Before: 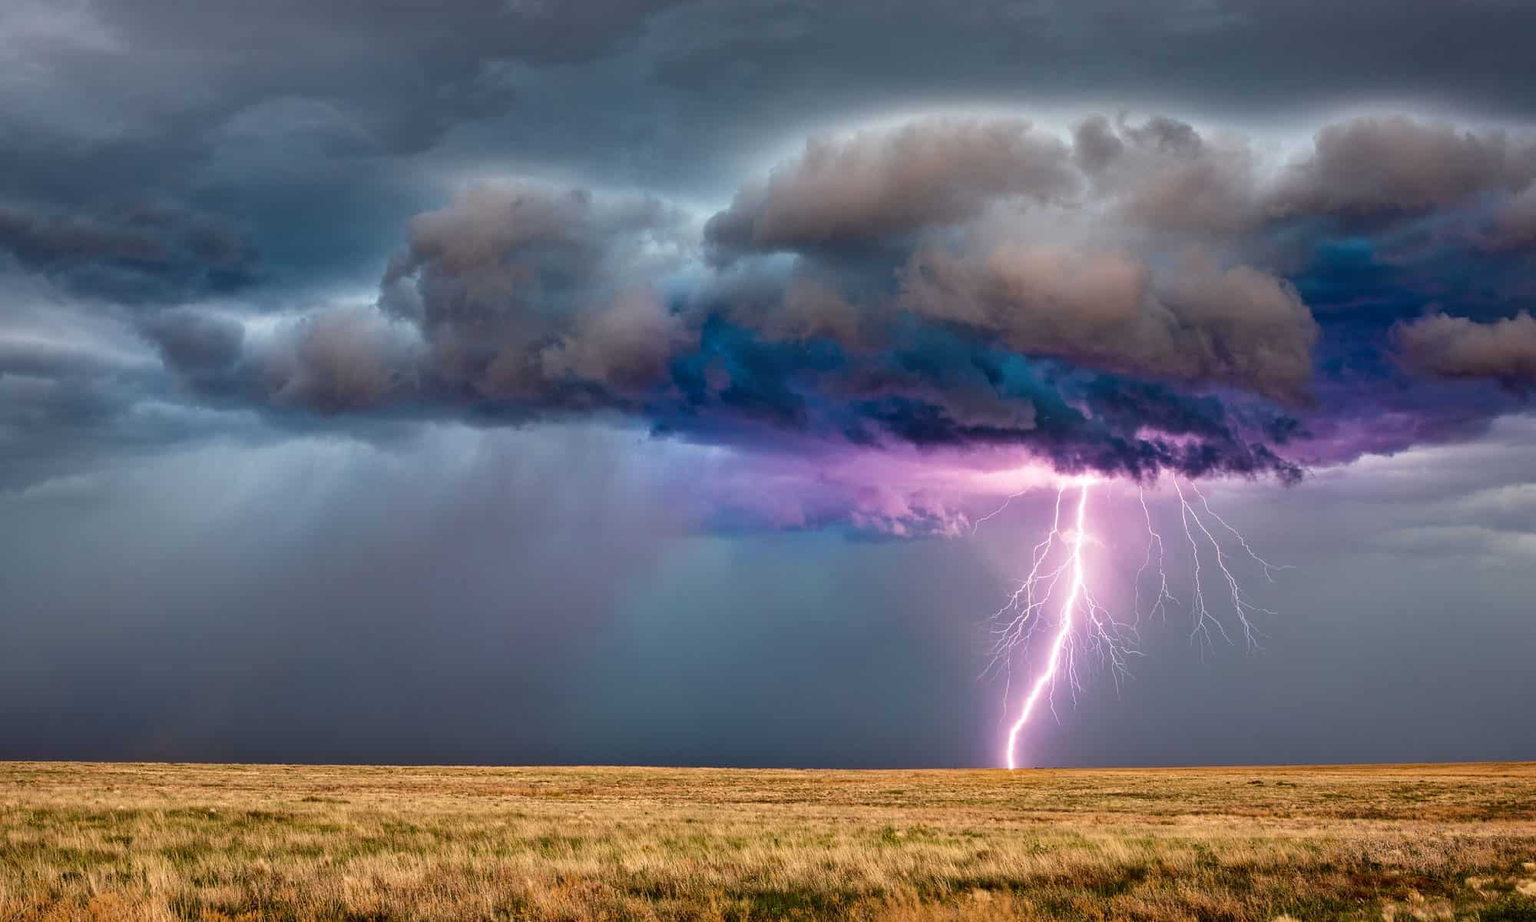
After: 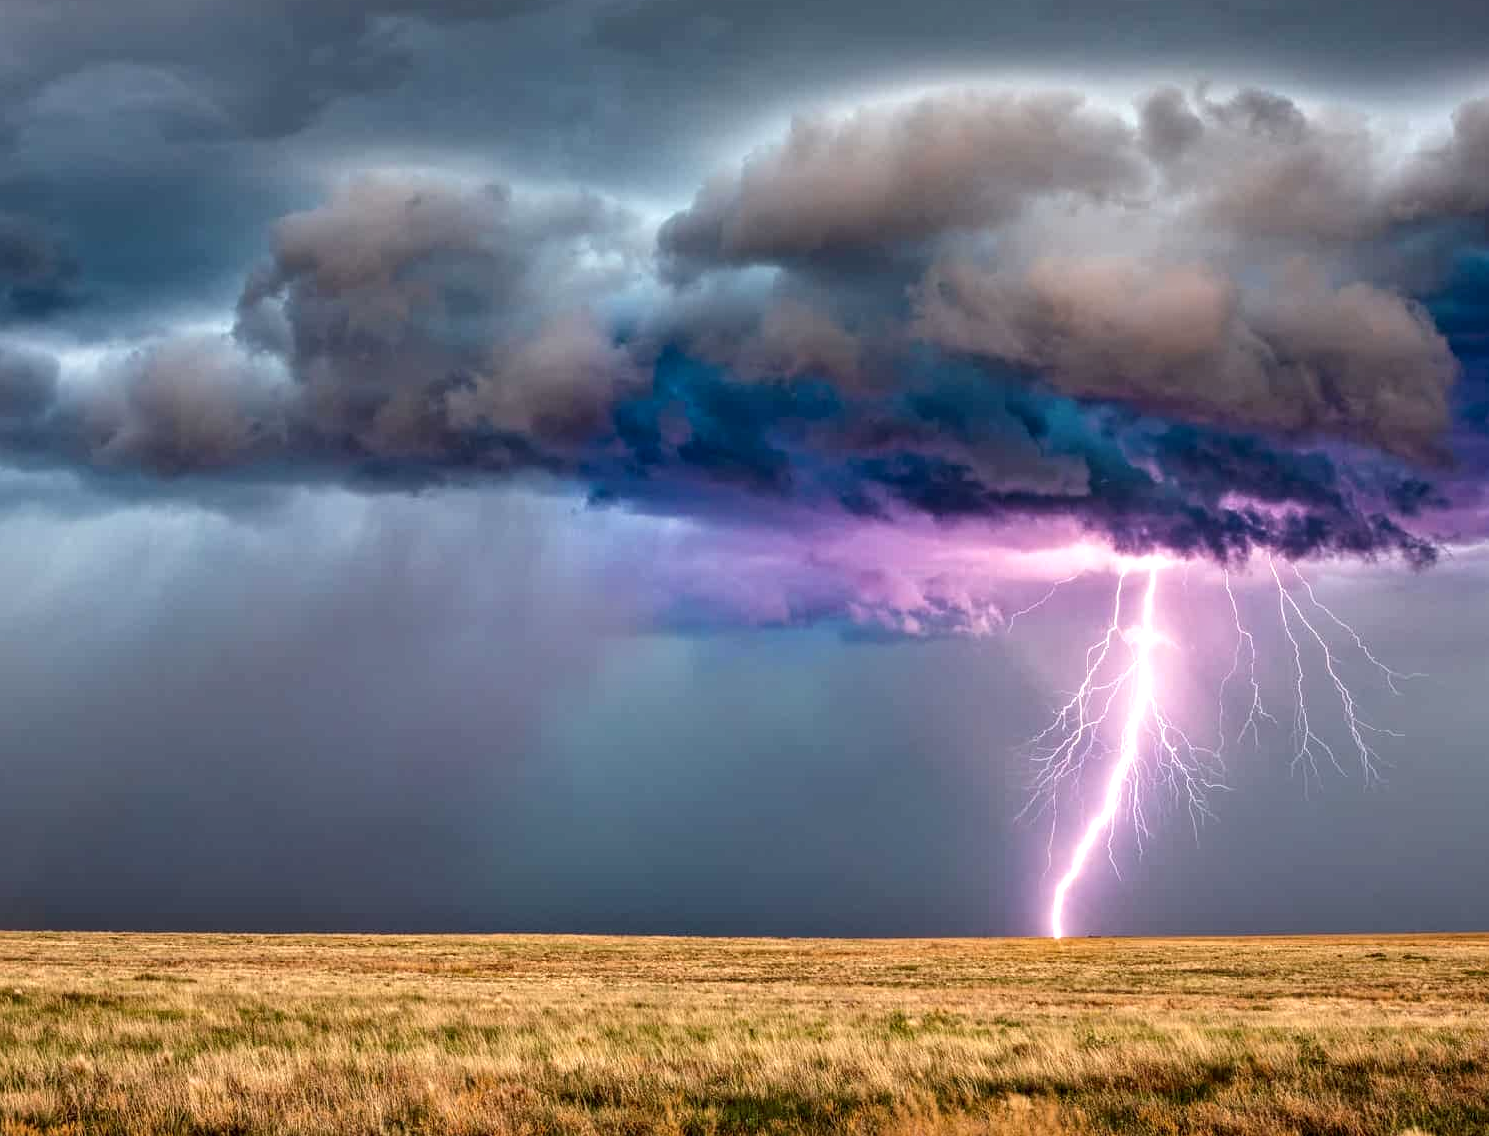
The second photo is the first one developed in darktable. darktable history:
crop and rotate: left 12.982%, top 5.326%, right 12.538%
exposure: exposure 0.214 EV, compensate highlight preservation false
local contrast: on, module defaults
